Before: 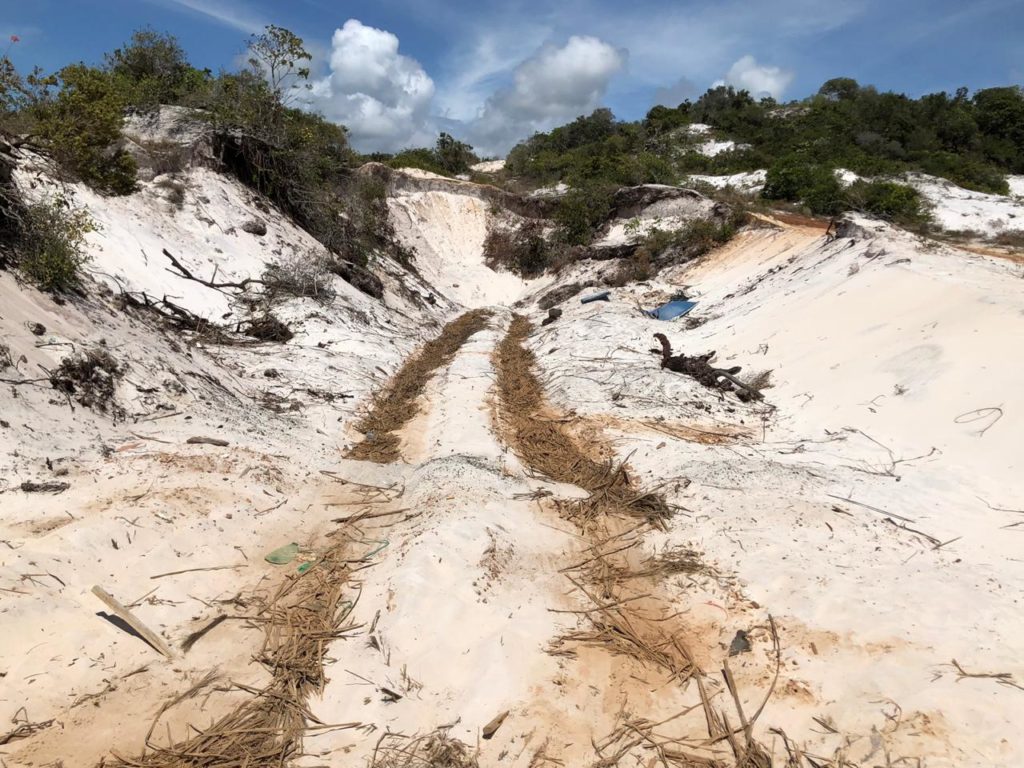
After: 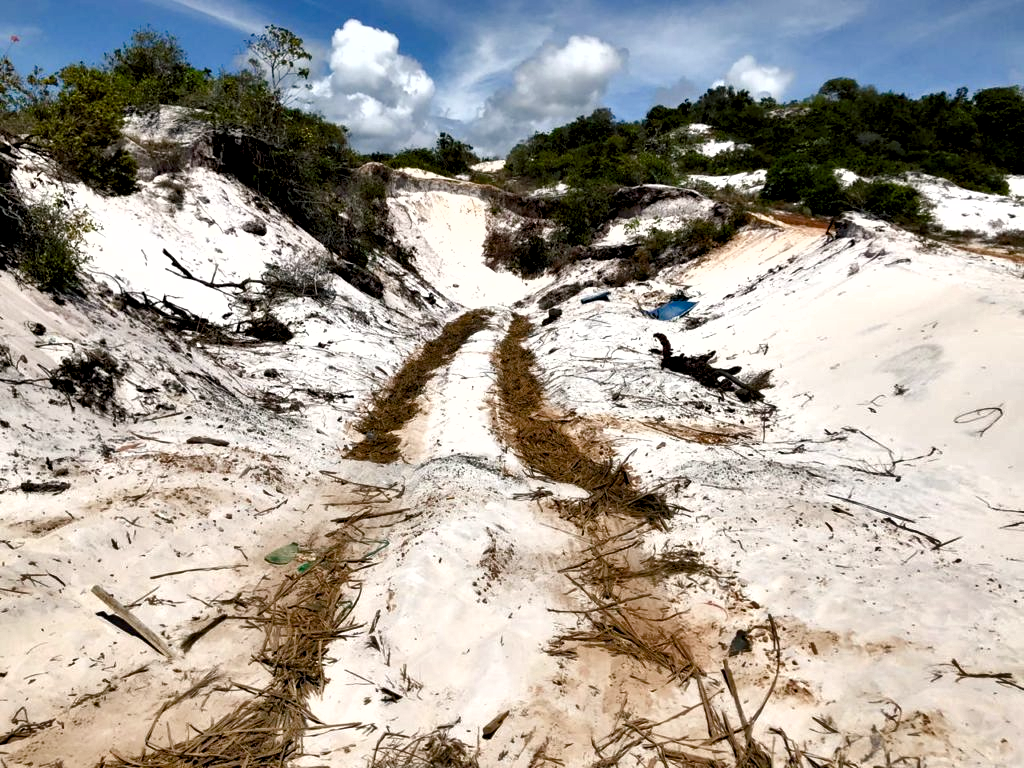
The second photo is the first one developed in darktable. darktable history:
color balance rgb: shadows lift › chroma 2.017%, shadows lift › hue 221.14°, perceptual saturation grading › global saturation 20%, perceptual saturation grading › highlights -49.409%, perceptual saturation grading › shadows 25.103%
shadows and highlights: soften with gaussian
contrast equalizer: y [[0.6 ×6], [0.55 ×6], [0 ×6], [0 ×6], [0 ×6]]
